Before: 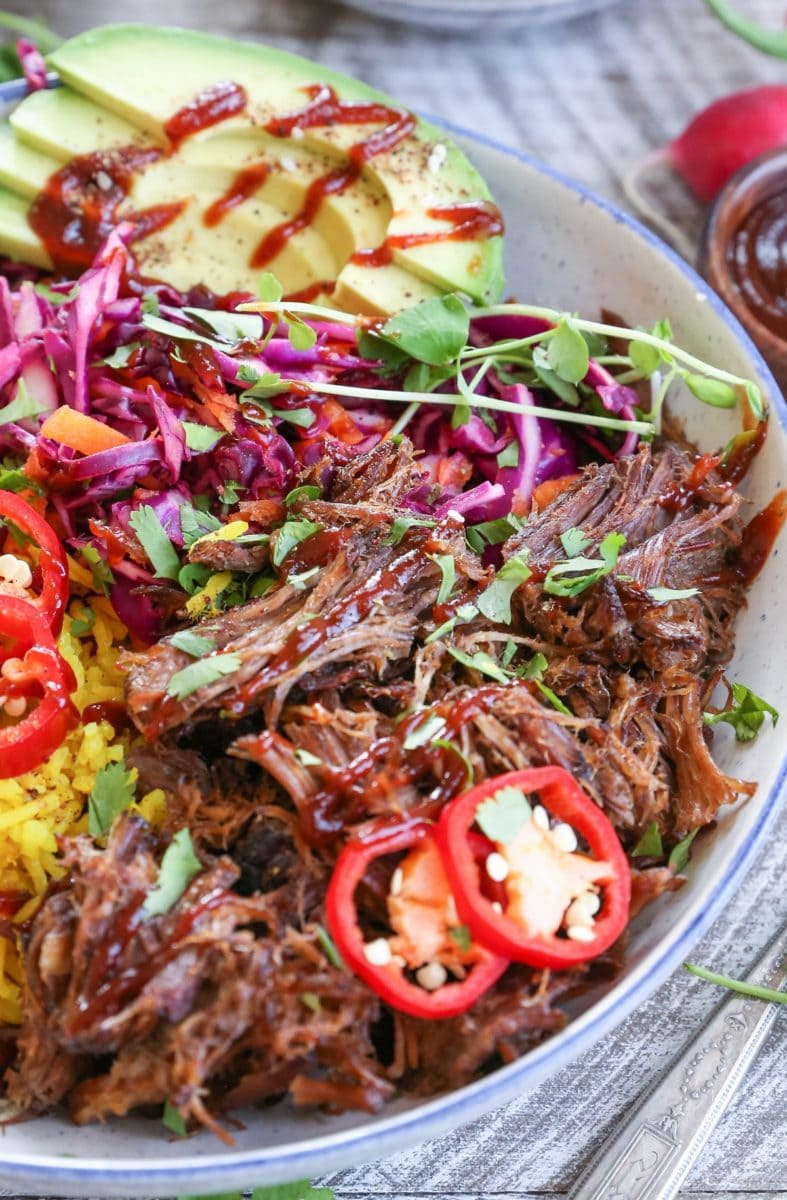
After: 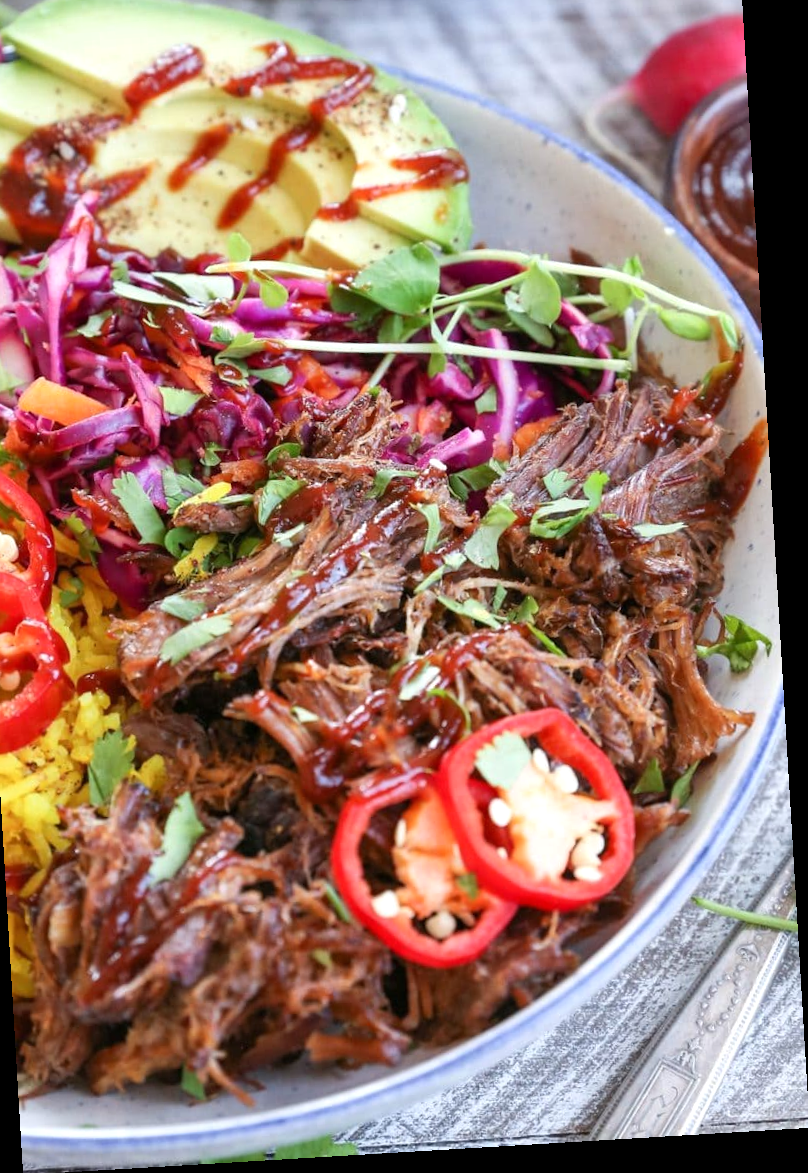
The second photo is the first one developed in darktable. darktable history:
crop and rotate: angle 3.43°, left 5.671%, top 5.699%
exposure: exposure 0.126 EV, compensate highlight preservation false
